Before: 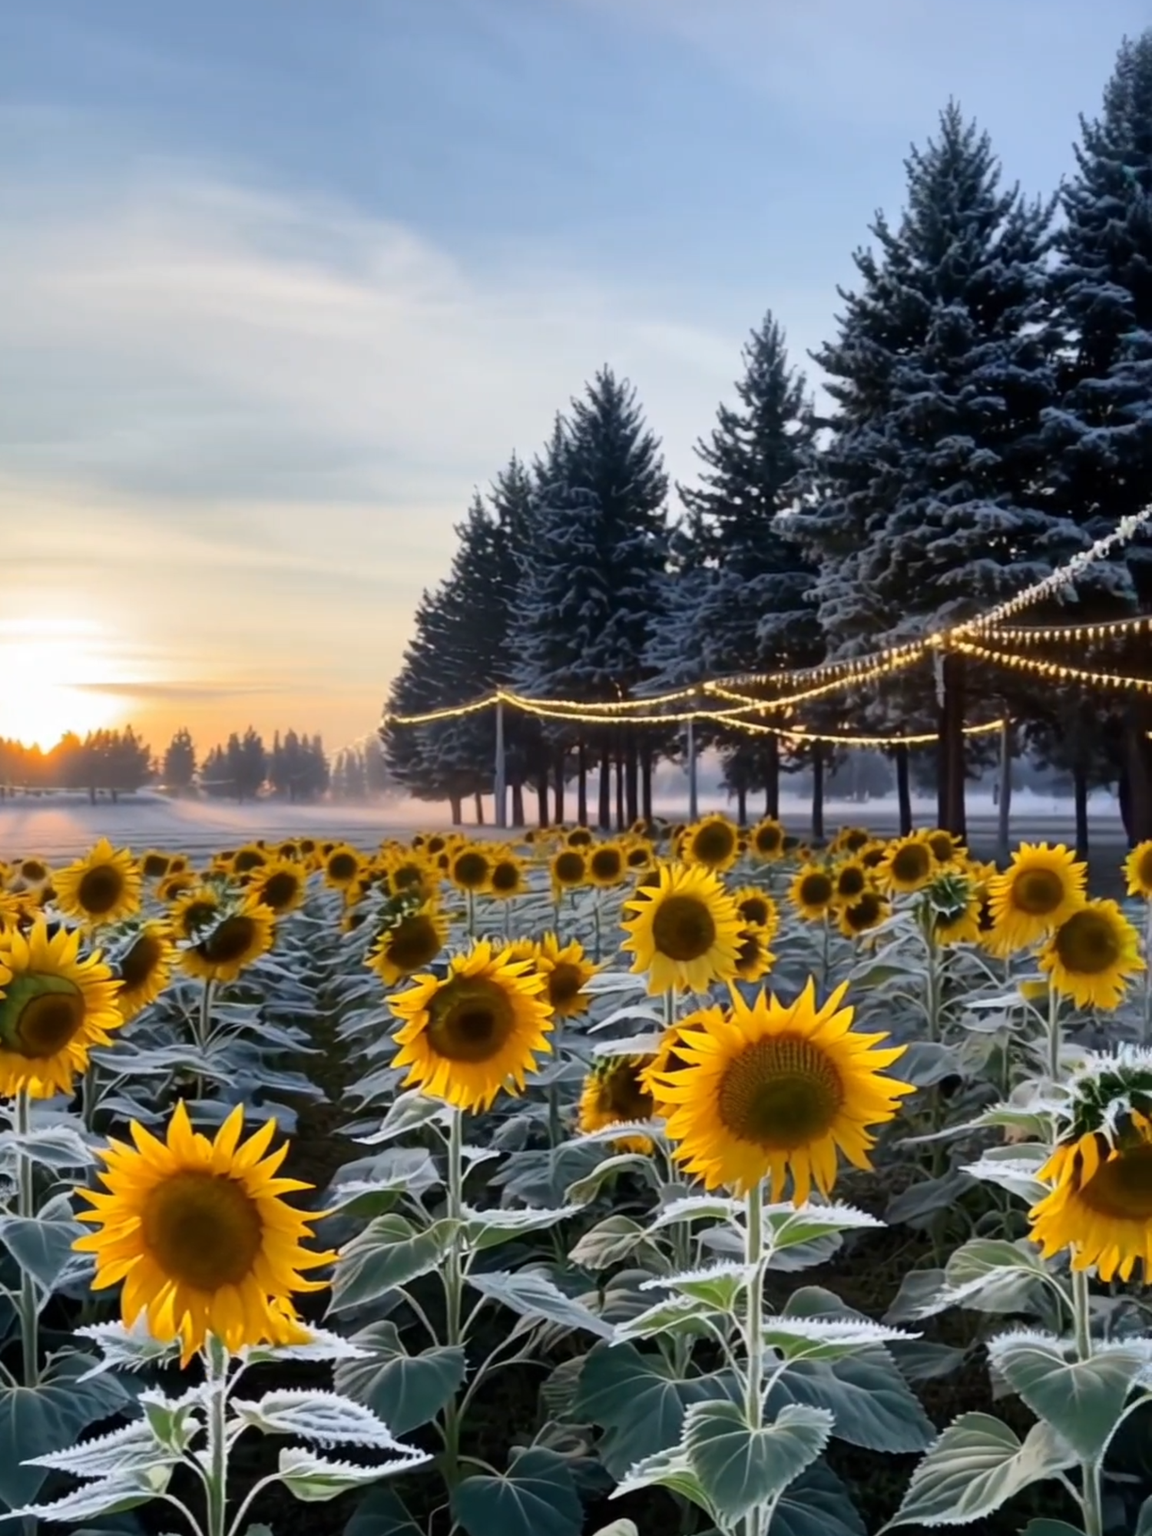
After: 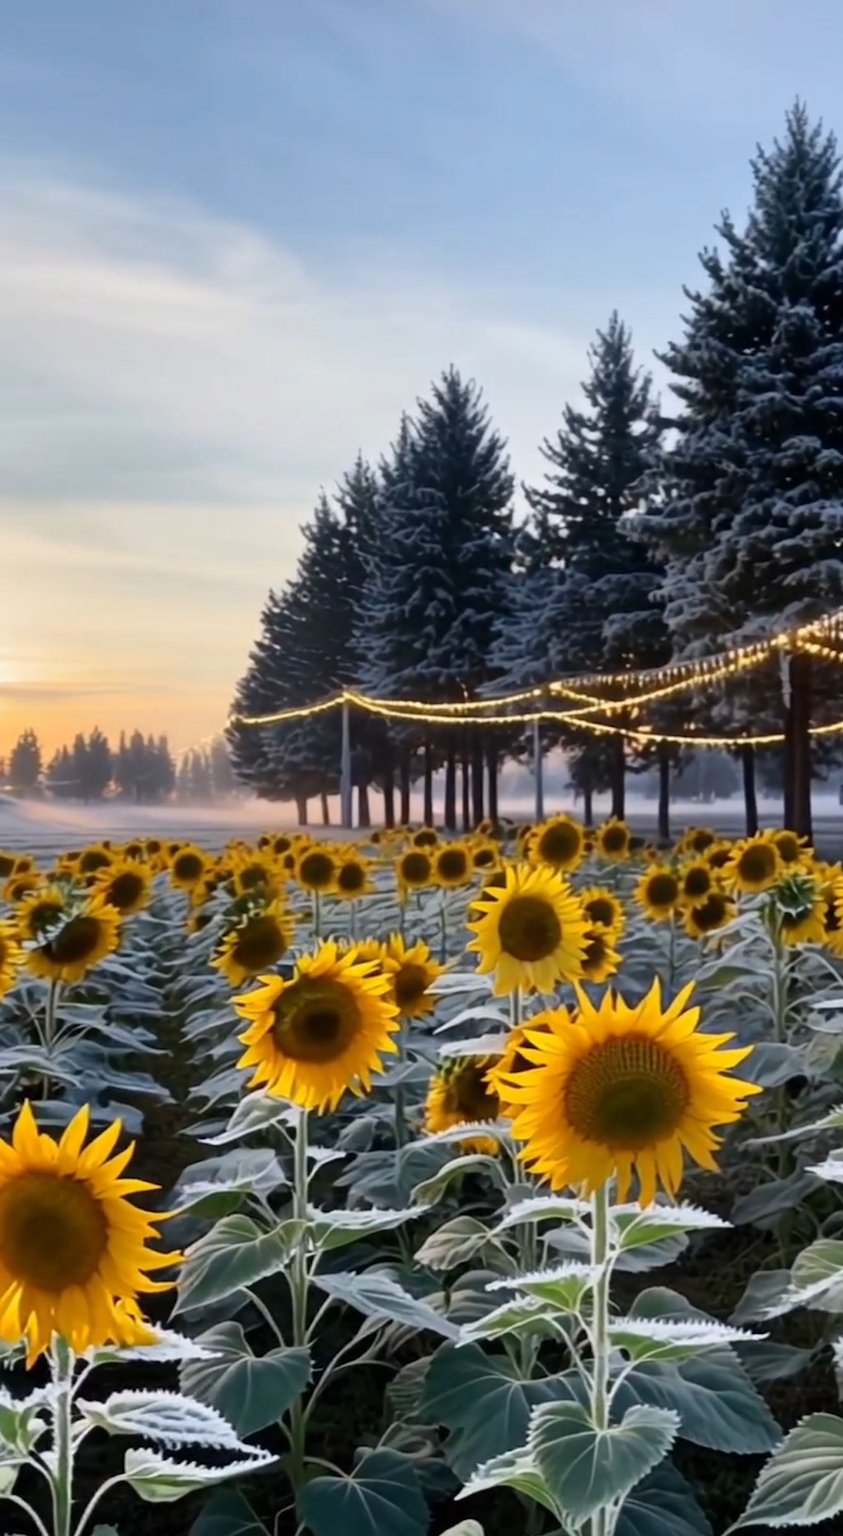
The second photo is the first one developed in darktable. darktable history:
tone equalizer: on, module defaults
crop: left 13.443%, right 13.31%
